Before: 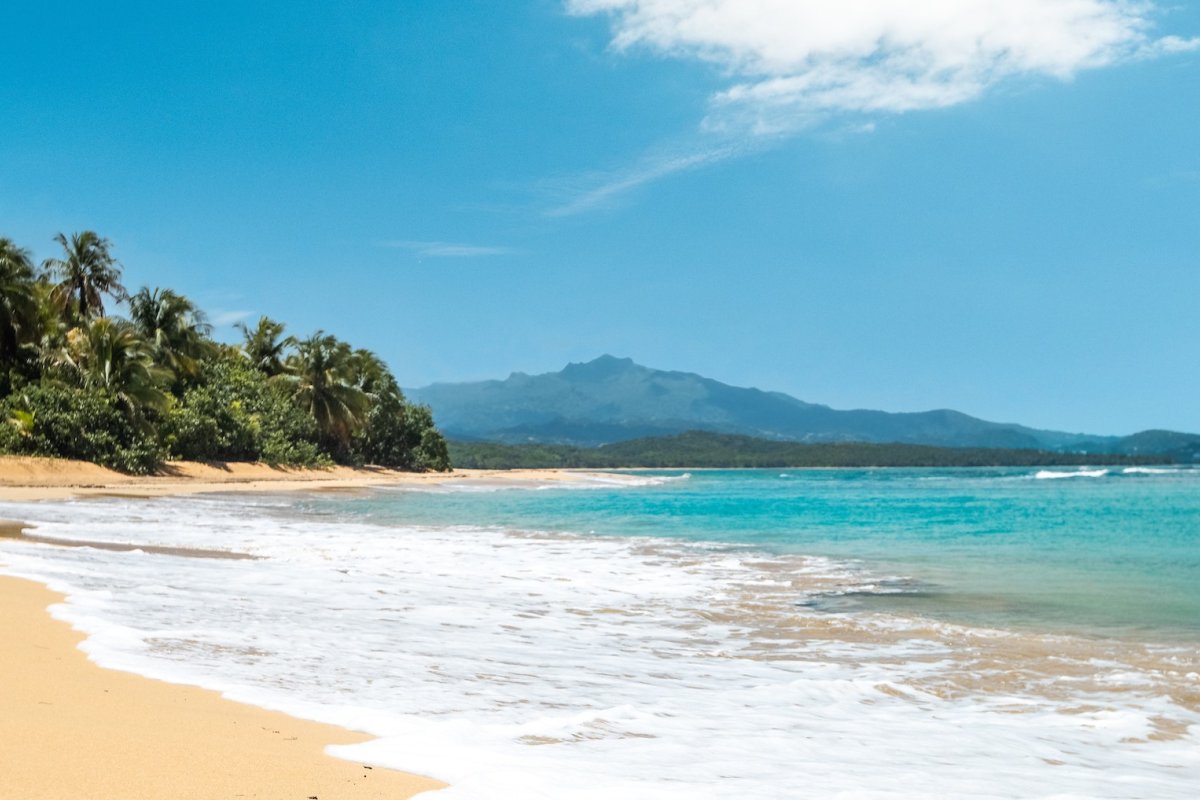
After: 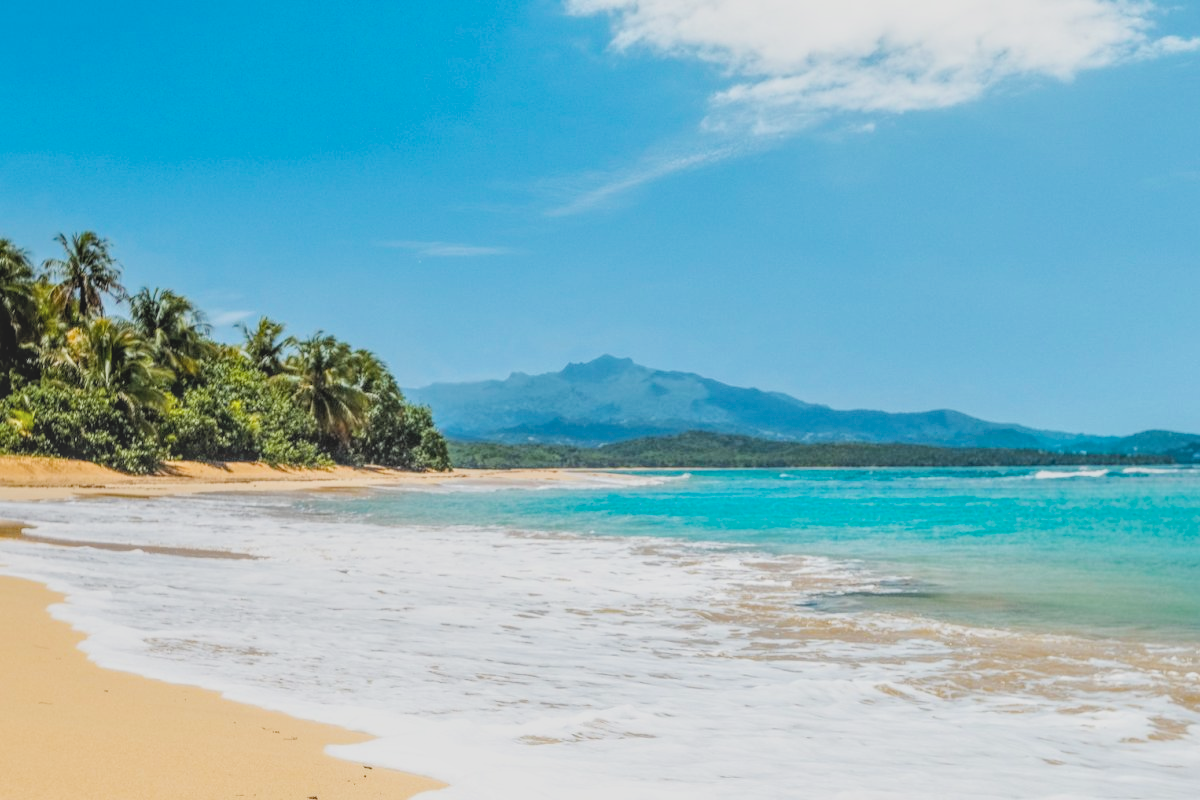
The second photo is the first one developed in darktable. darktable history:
local contrast: highlights 66%, shadows 33%, detail 166%, midtone range 0.2
color balance rgb: power › hue 314.61°, perceptual saturation grading › global saturation 25.298%, perceptual brilliance grading › mid-tones 10.027%, perceptual brilliance grading › shadows 14.471%
filmic rgb: black relative exposure -7.65 EV, white relative exposure 3.98 EV, hardness 4.02, contrast 1.094, highlights saturation mix -30.7%
